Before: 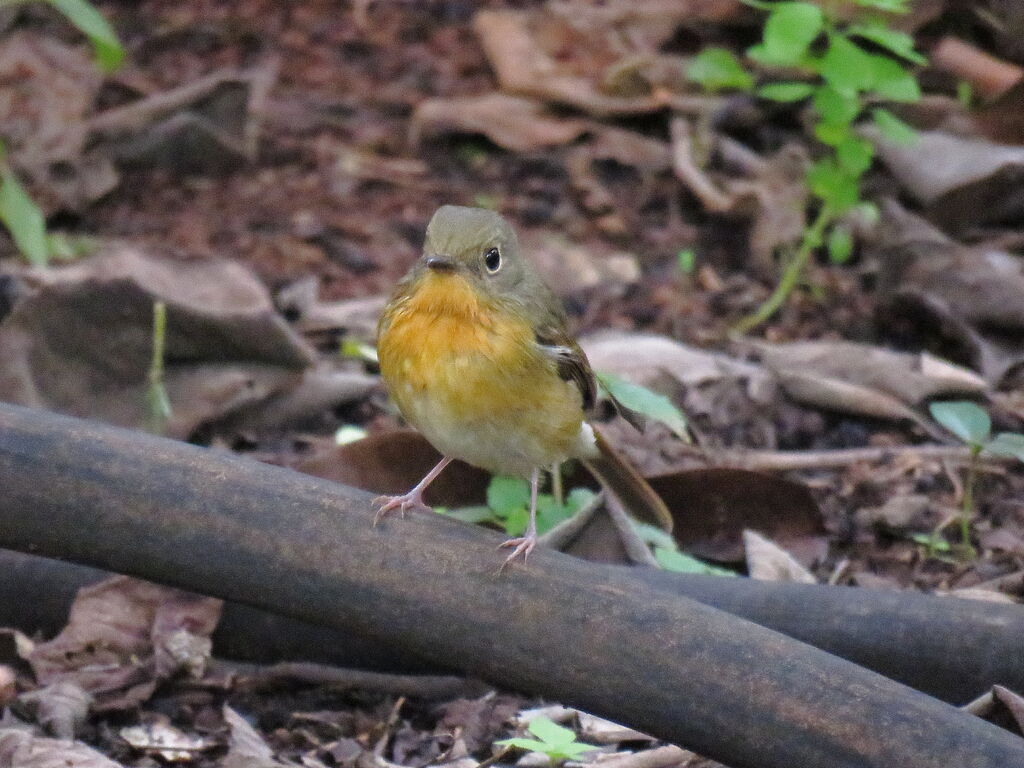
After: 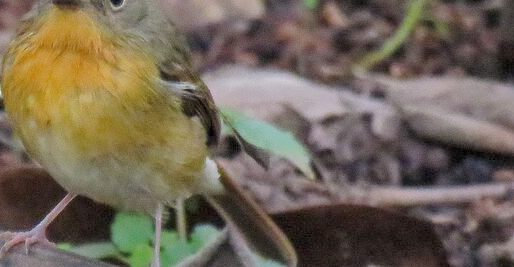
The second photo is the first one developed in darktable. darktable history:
local contrast: highlights 54%, shadows 51%, detail 130%, midtone range 0.449
crop: left 36.78%, top 34.483%, right 12.977%, bottom 30.72%
shadows and highlights: shadows 38.91, highlights -76.33
